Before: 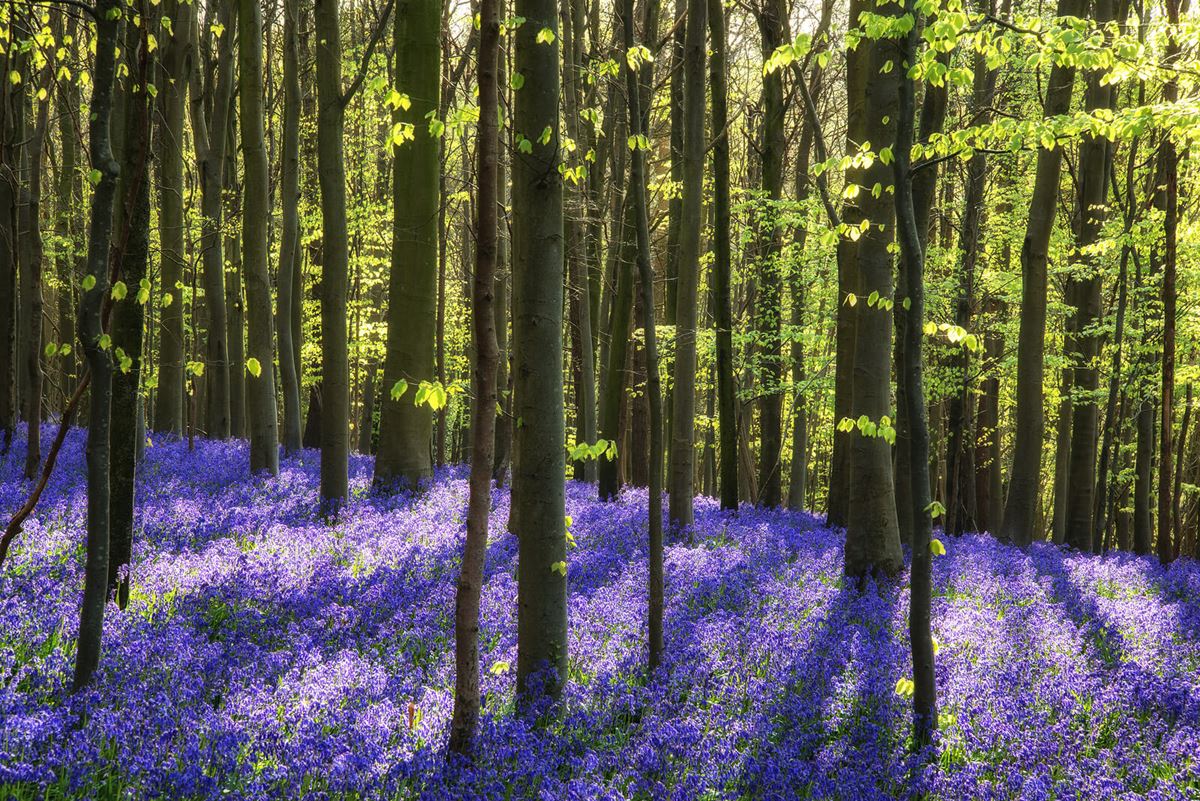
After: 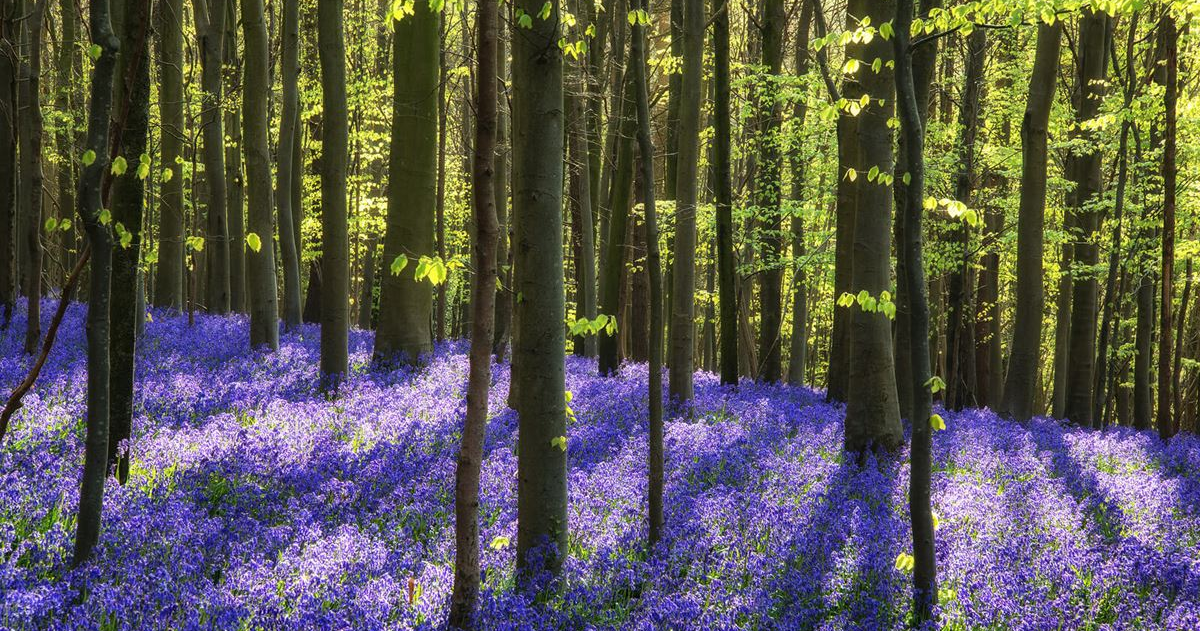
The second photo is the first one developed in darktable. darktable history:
crop and rotate: top 15.84%, bottom 5.355%
